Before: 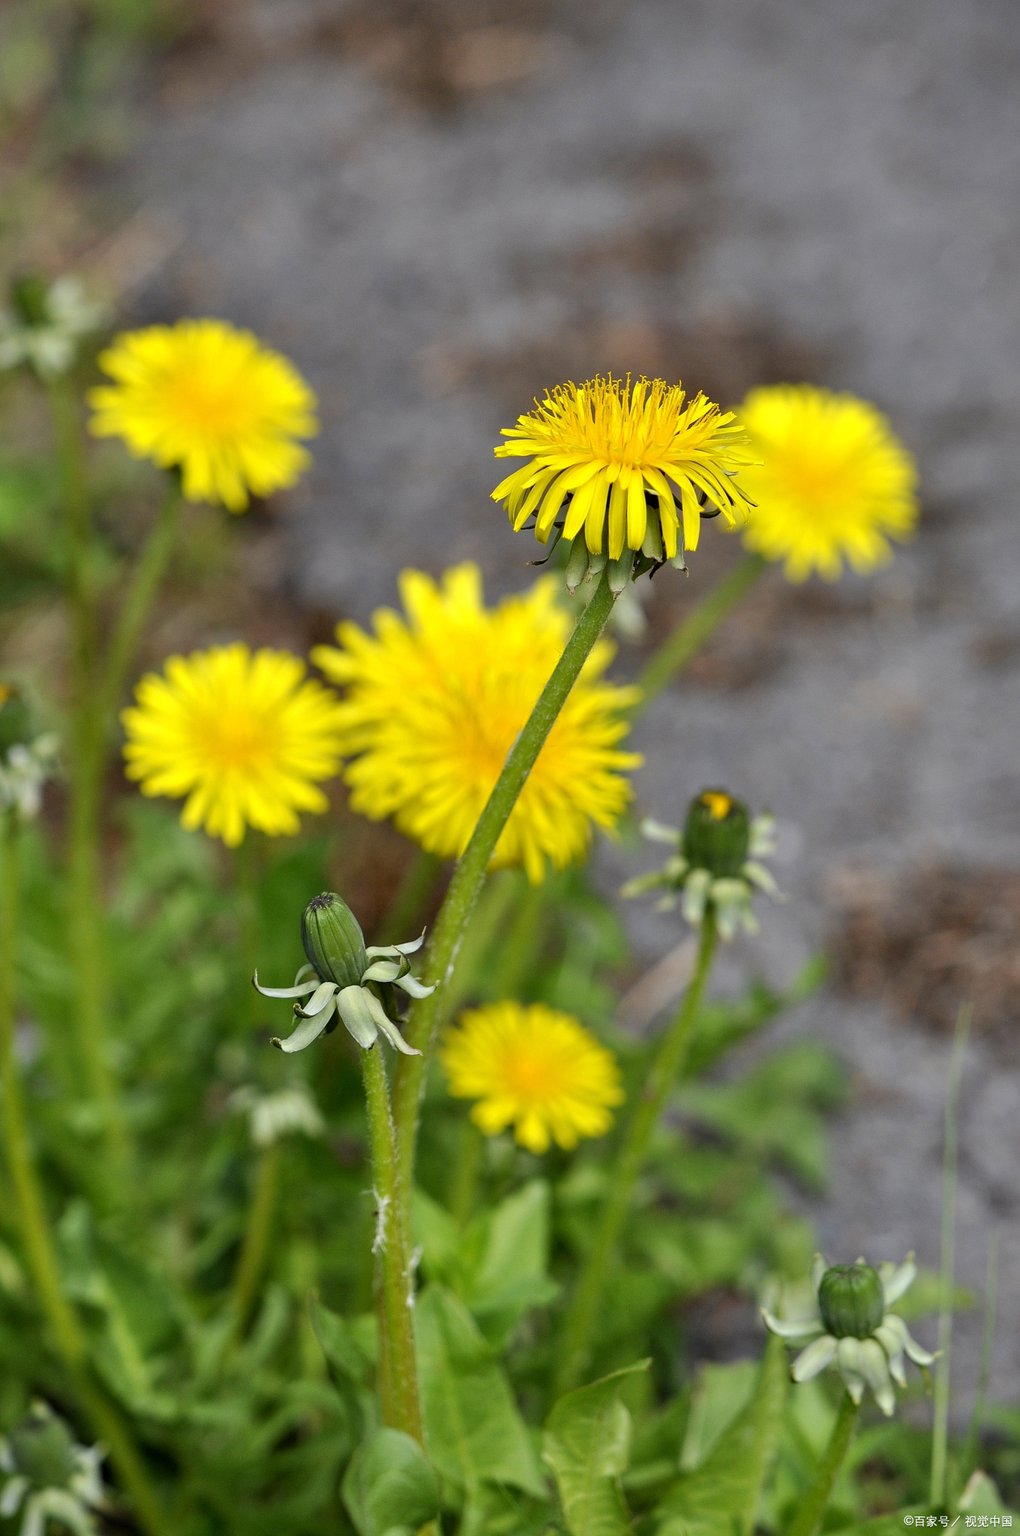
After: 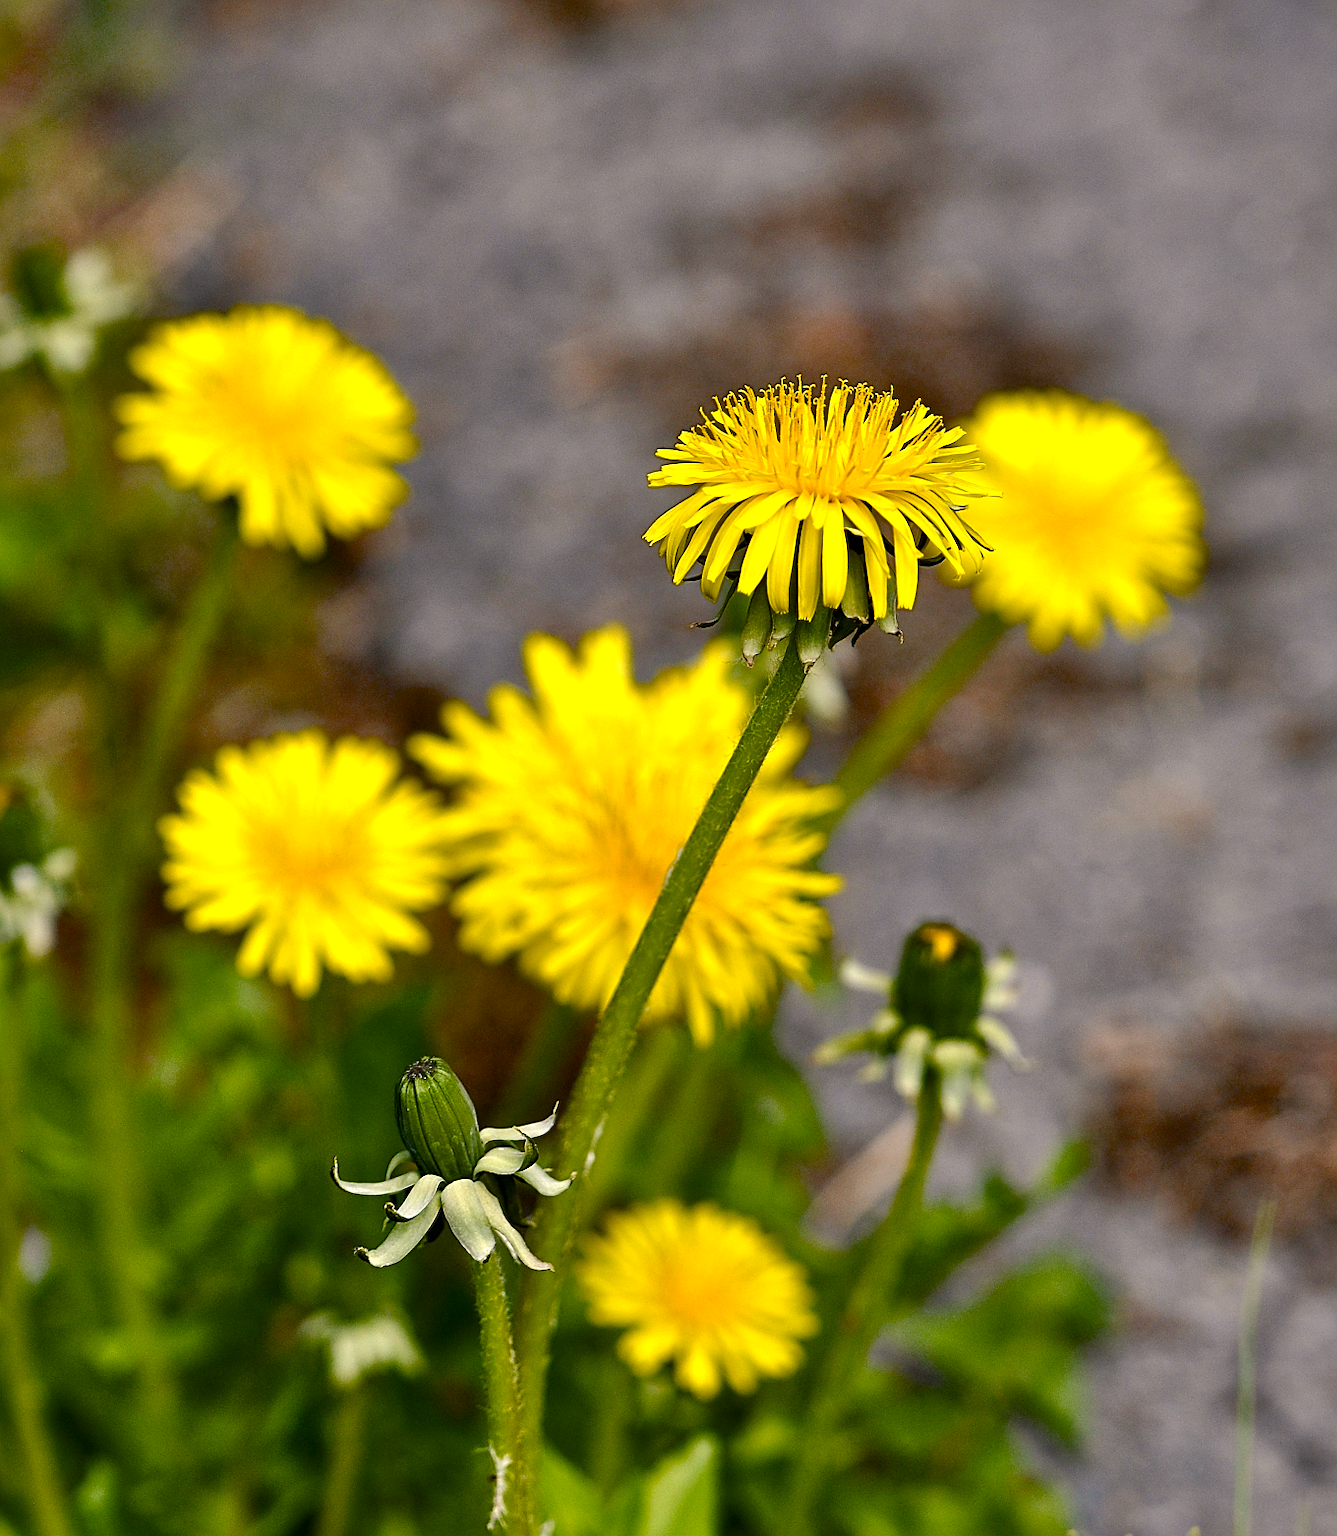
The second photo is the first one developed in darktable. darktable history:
crop: top 5.66%, bottom 18.057%
color balance rgb: highlights gain › chroma 3.069%, highlights gain › hue 60.24°, perceptual saturation grading › global saturation 0.136%, perceptual saturation grading › mid-tones 6.422%, perceptual saturation grading › shadows 71.923%, global vibrance 9.862%, contrast 15.123%, saturation formula JzAzBz (2021)
sharpen: on, module defaults
local contrast: mode bilateral grid, contrast 21, coarseness 49, detail 119%, midtone range 0.2
